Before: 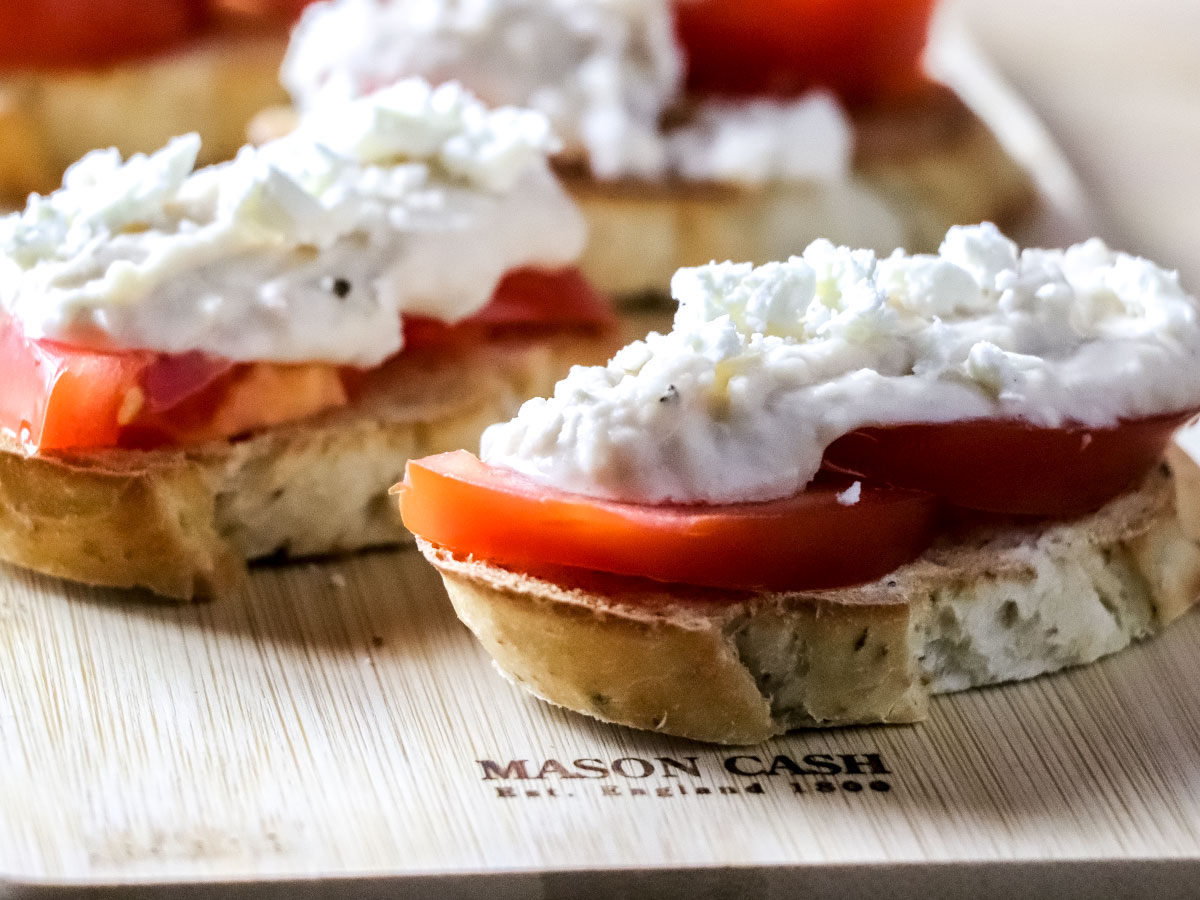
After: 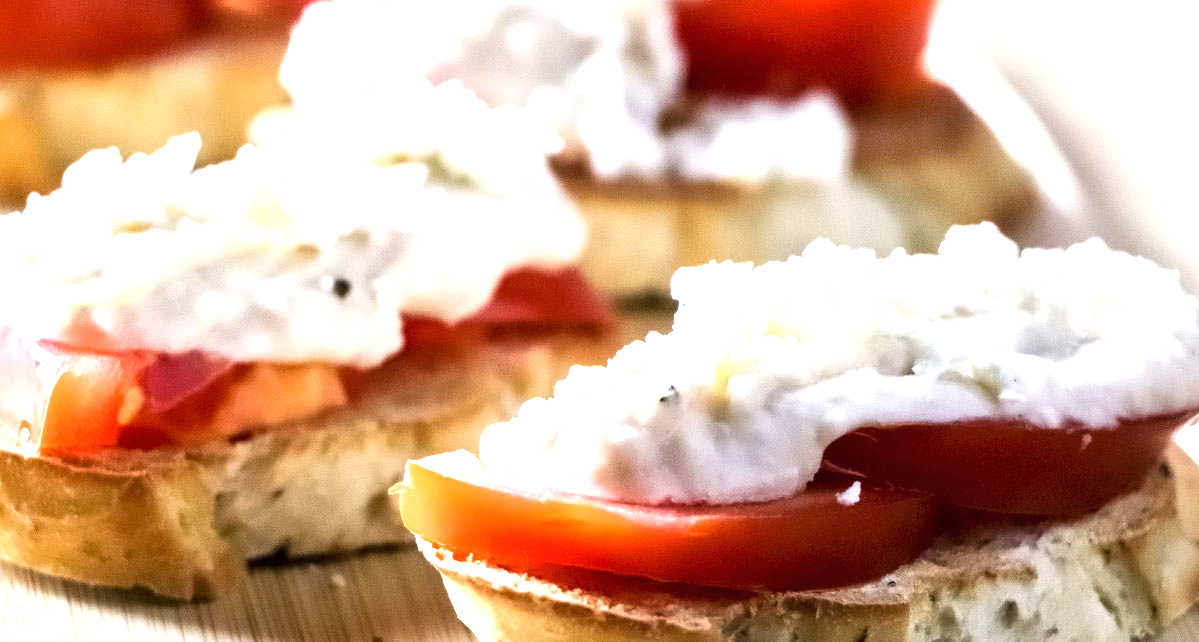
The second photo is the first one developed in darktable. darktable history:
exposure: black level correction 0, exposure 0.95 EV, compensate exposure bias true, compensate highlight preservation false
crop: bottom 28.576%
